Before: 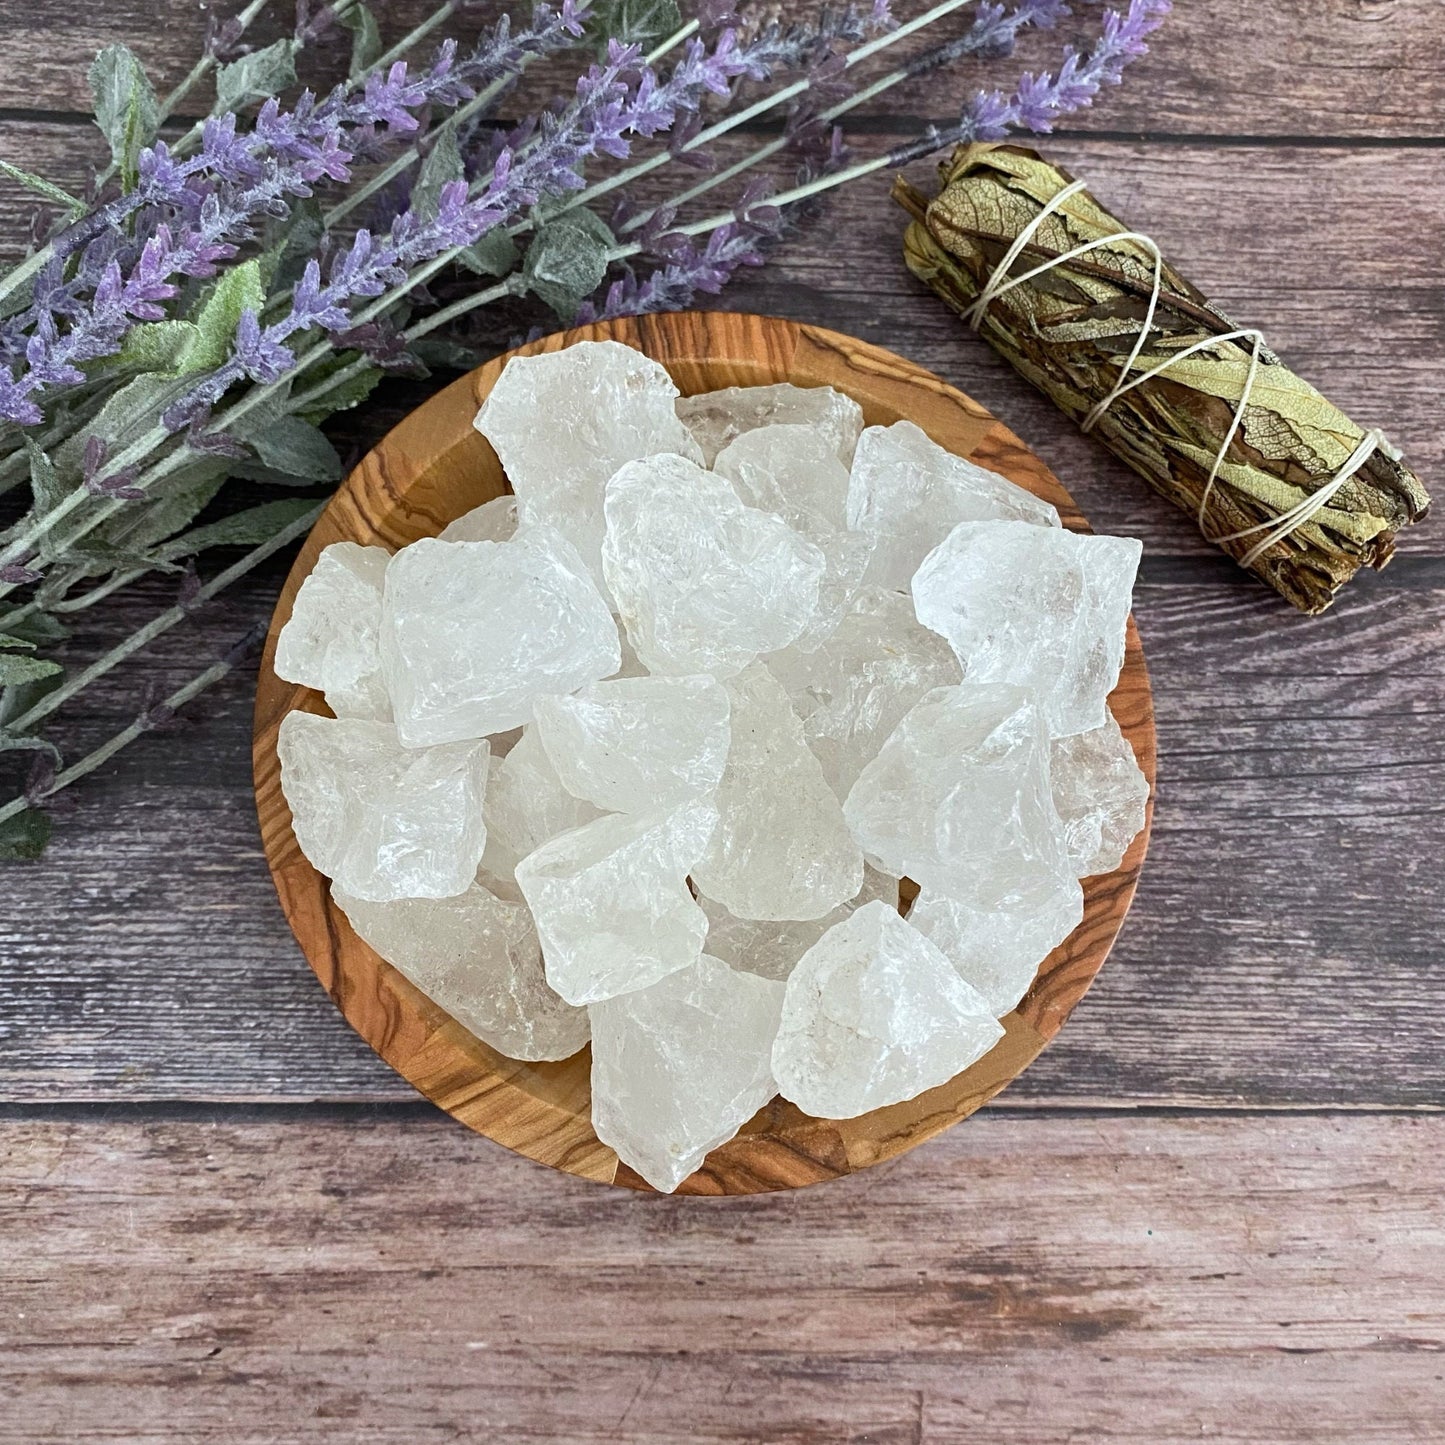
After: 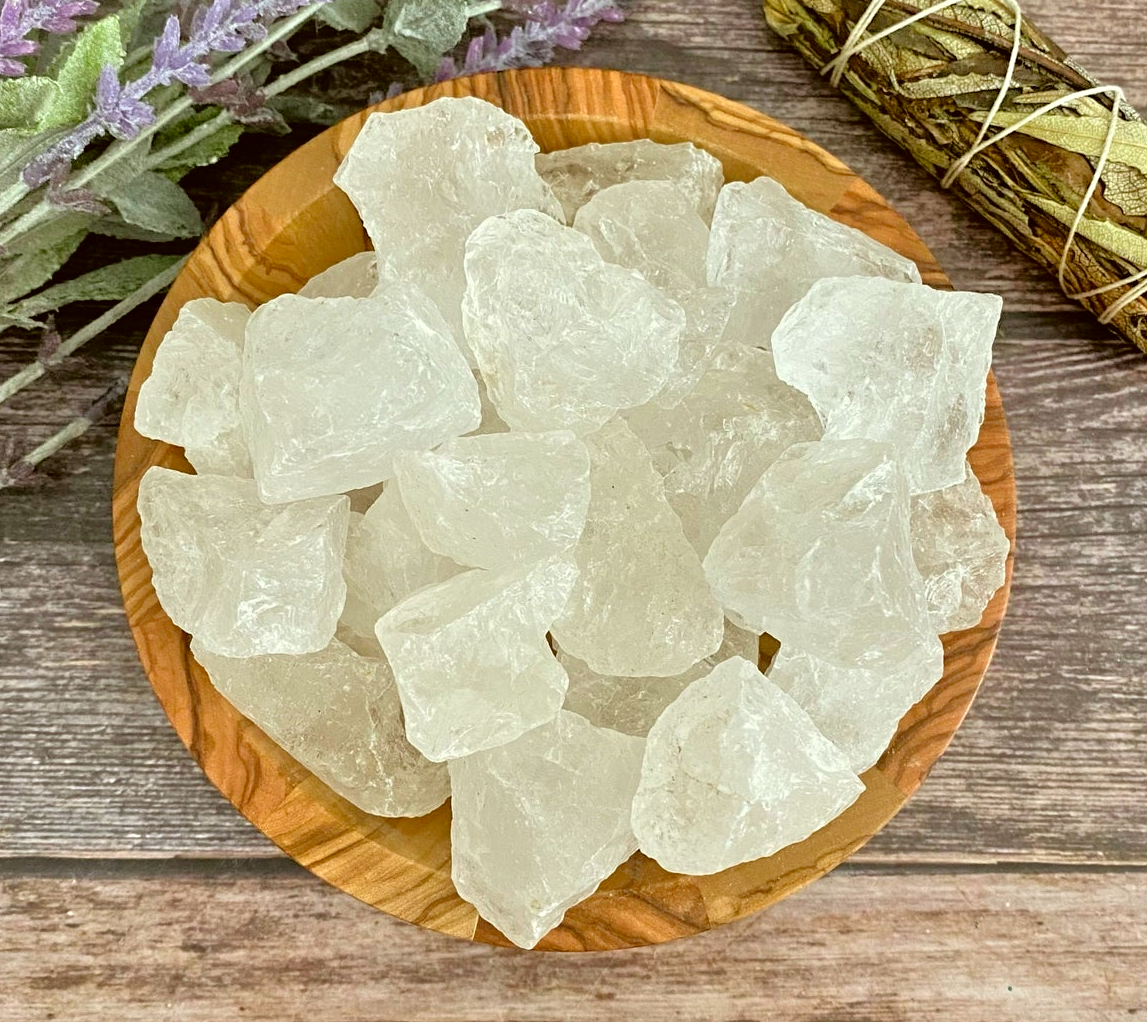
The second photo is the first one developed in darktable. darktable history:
color correction: highlights a* -1.43, highlights b* 10.12, shadows a* 0.395, shadows b* 19.35
crop: left 9.712%, top 16.928%, right 10.845%, bottom 12.332%
tone equalizer: -7 EV 0.15 EV, -6 EV 0.6 EV, -5 EV 1.15 EV, -4 EV 1.33 EV, -3 EV 1.15 EV, -2 EV 0.6 EV, -1 EV 0.15 EV, mask exposure compensation -0.5 EV
